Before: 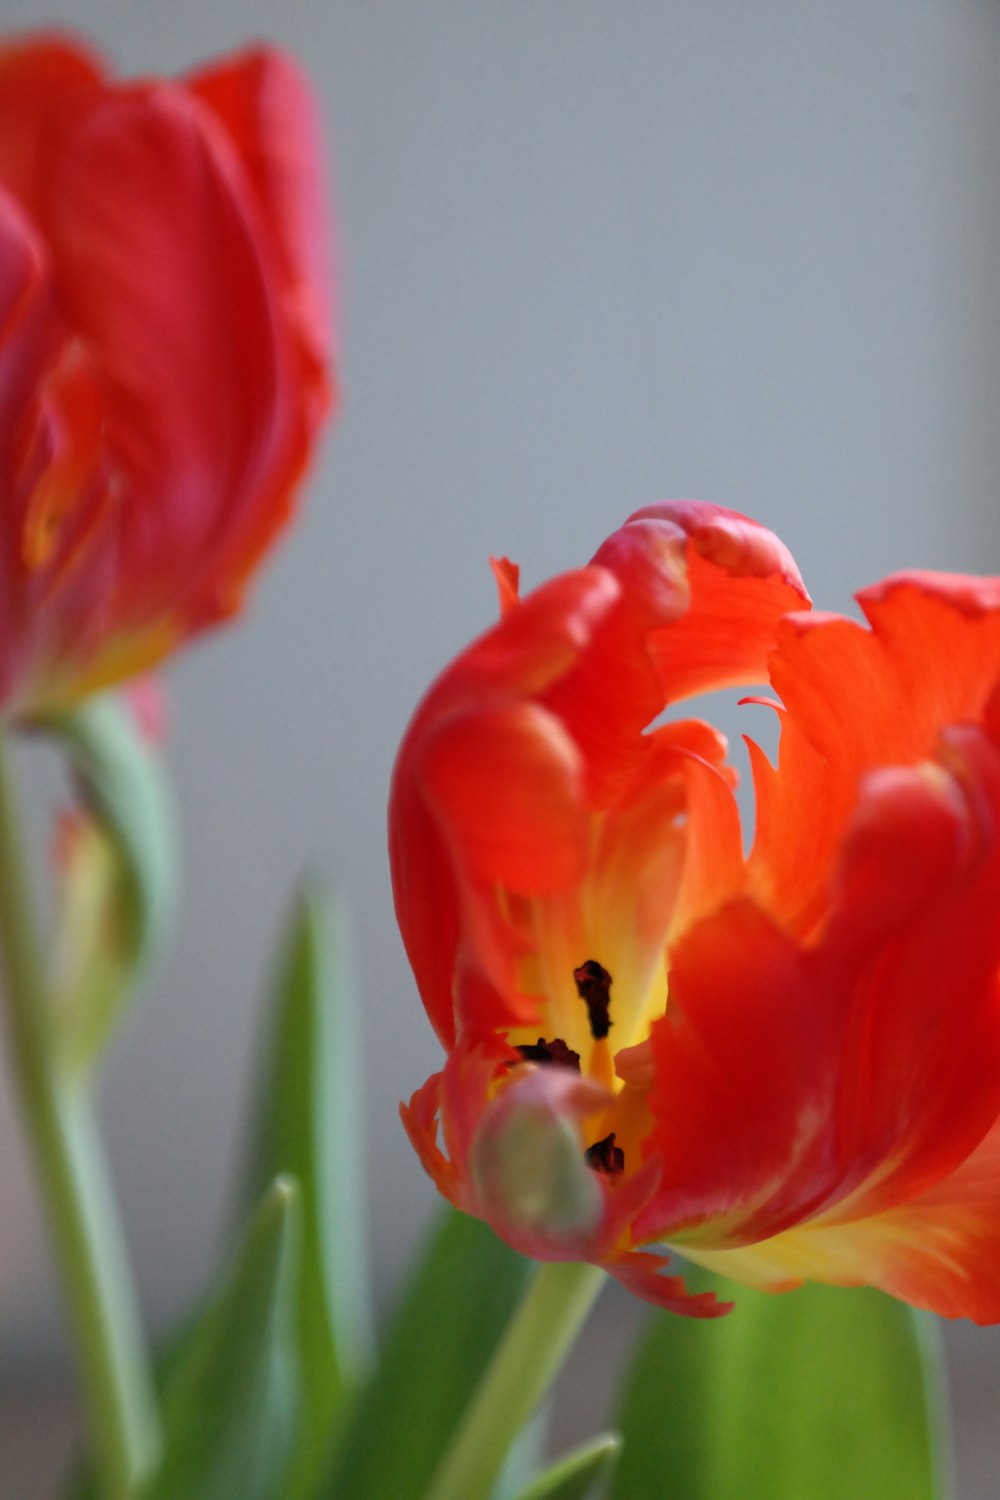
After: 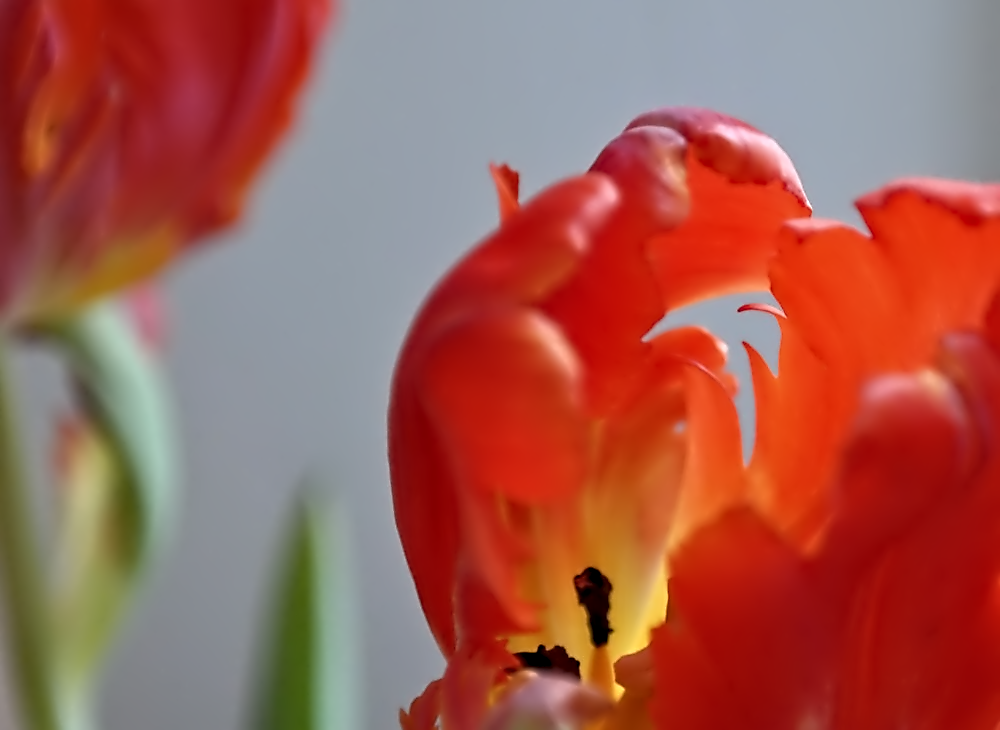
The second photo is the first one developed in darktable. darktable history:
crop and rotate: top 26.206%, bottom 25.111%
color zones: curves: ch0 [(0.068, 0.464) (0.25, 0.5) (0.48, 0.508) (0.75, 0.536) (0.886, 0.476) (0.967, 0.456)]; ch1 [(0.066, 0.456) (0.25, 0.5) (0.616, 0.508) (0.746, 0.56) (0.934, 0.444)]
sharpen: on, module defaults
contrast equalizer: y [[0.5, 0.542, 0.583, 0.625, 0.667, 0.708], [0.5 ×6], [0.5 ×6], [0, 0.033, 0.067, 0.1, 0.133, 0.167], [0, 0.05, 0.1, 0.15, 0.2, 0.25]]
